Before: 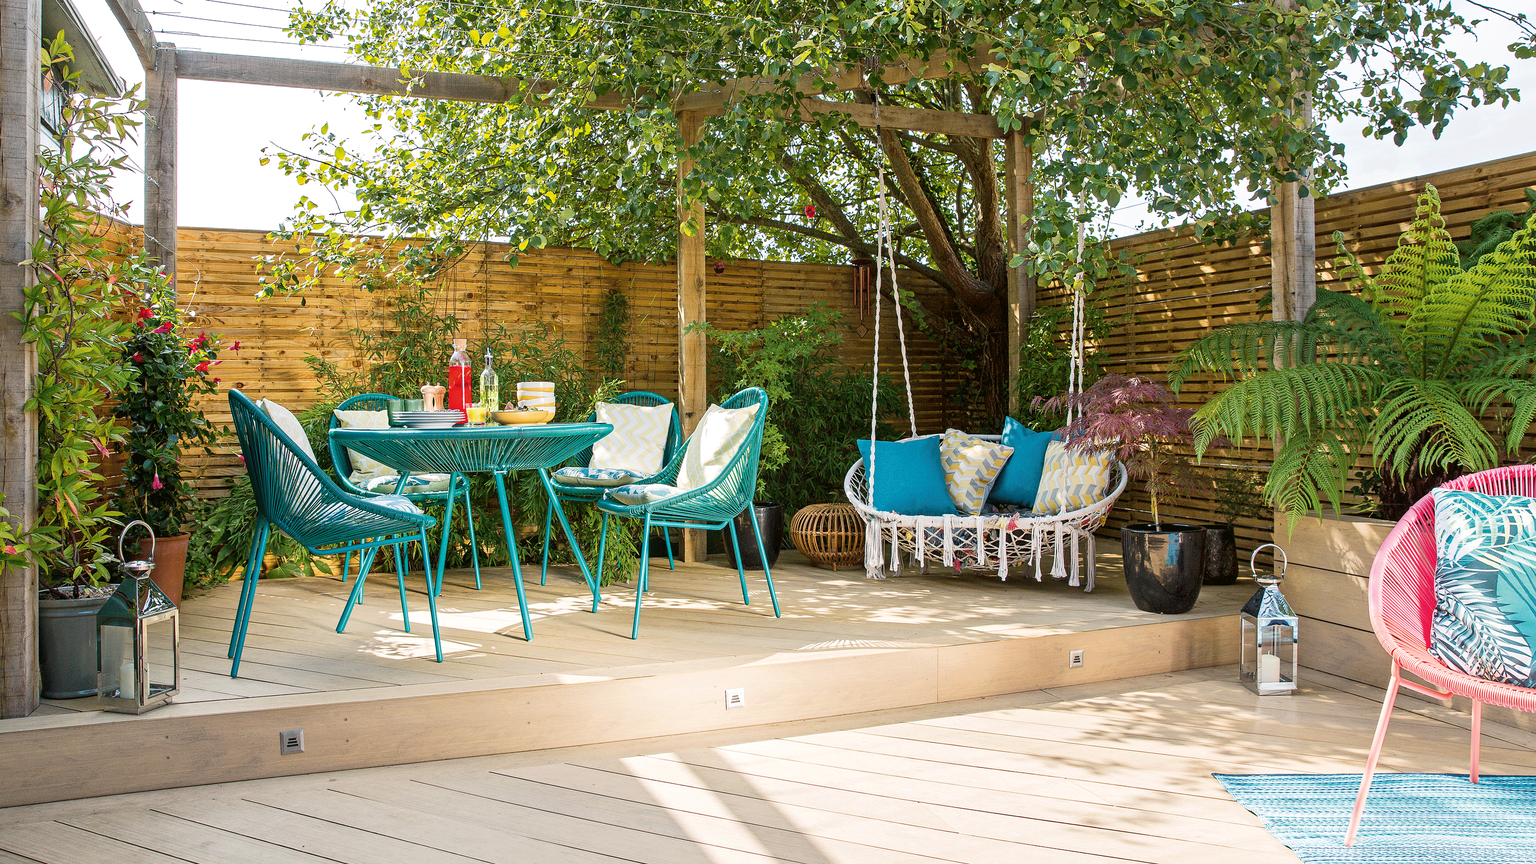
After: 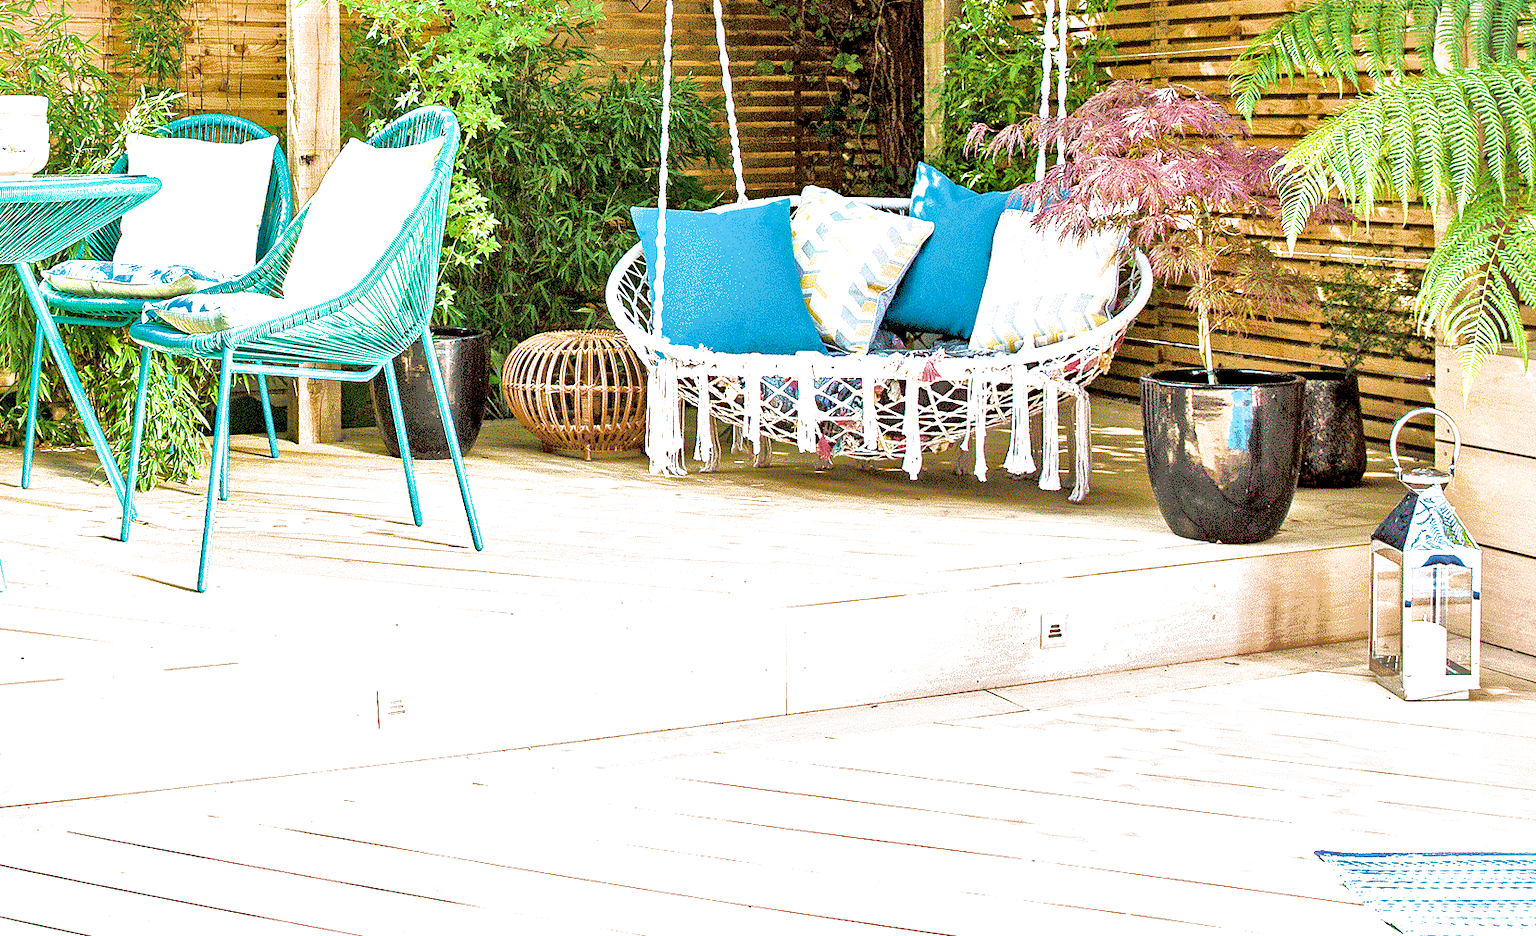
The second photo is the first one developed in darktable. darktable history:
crop: left 34.506%, top 38.482%, right 13.649%, bottom 5.257%
local contrast: mode bilateral grid, contrast 26, coarseness 60, detail 151%, midtone range 0.2
haze removal: adaptive false
shadows and highlights: on, module defaults
filmic rgb: black relative exposure -5.14 EV, white relative exposure 3.96 EV, threshold 2.95 EV, hardness 2.88, contrast 1.1, highlights saturation mix -18.9%, color science v6 (2022), enable highlight reconstruction true
exposure: black level correction 0, exposure 2.343 EV, compensate exposure bias true, compensate highlight preservation false
tone equalizer: -8 EV -0.438 EV, -7 EV -0.393 EV, -6 EV -0.335 EV, -5 EV -0.194 EV, -3 EV 0.225 EV, -2 EV 0.348 EV, -1 EV 0.391 EV, +0 EV 0.411 EV, edges refinement/feathering 500, mask exposure compensation -1.57 EV, preserve details no
